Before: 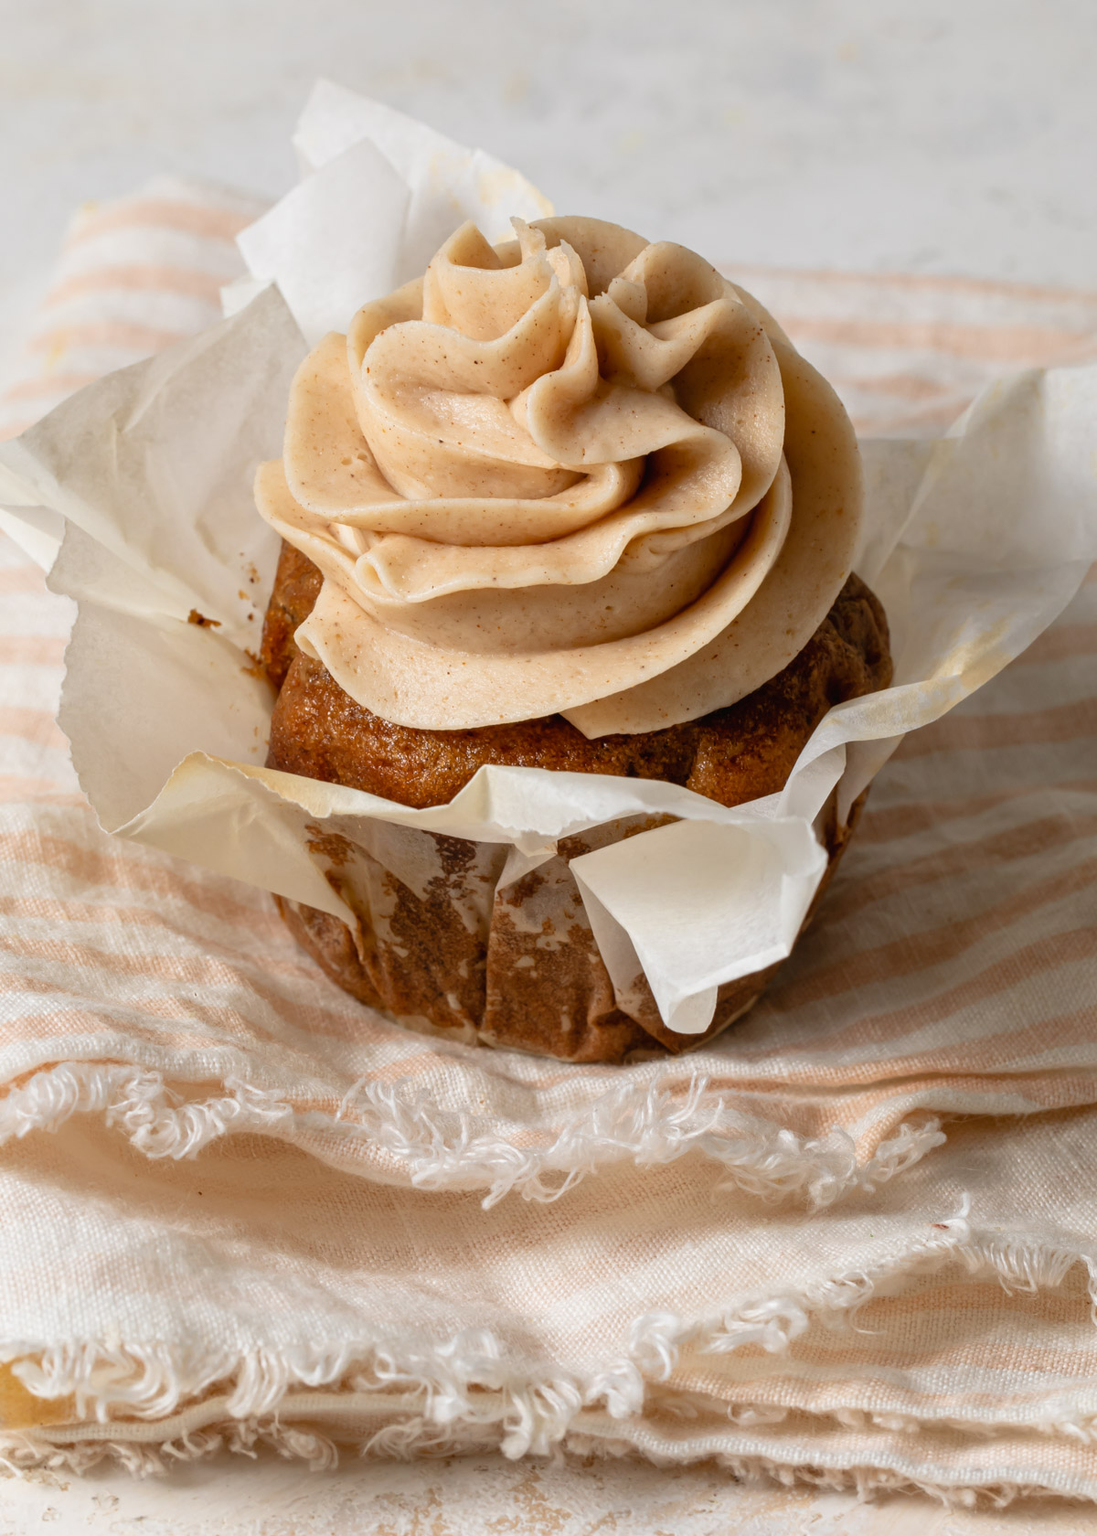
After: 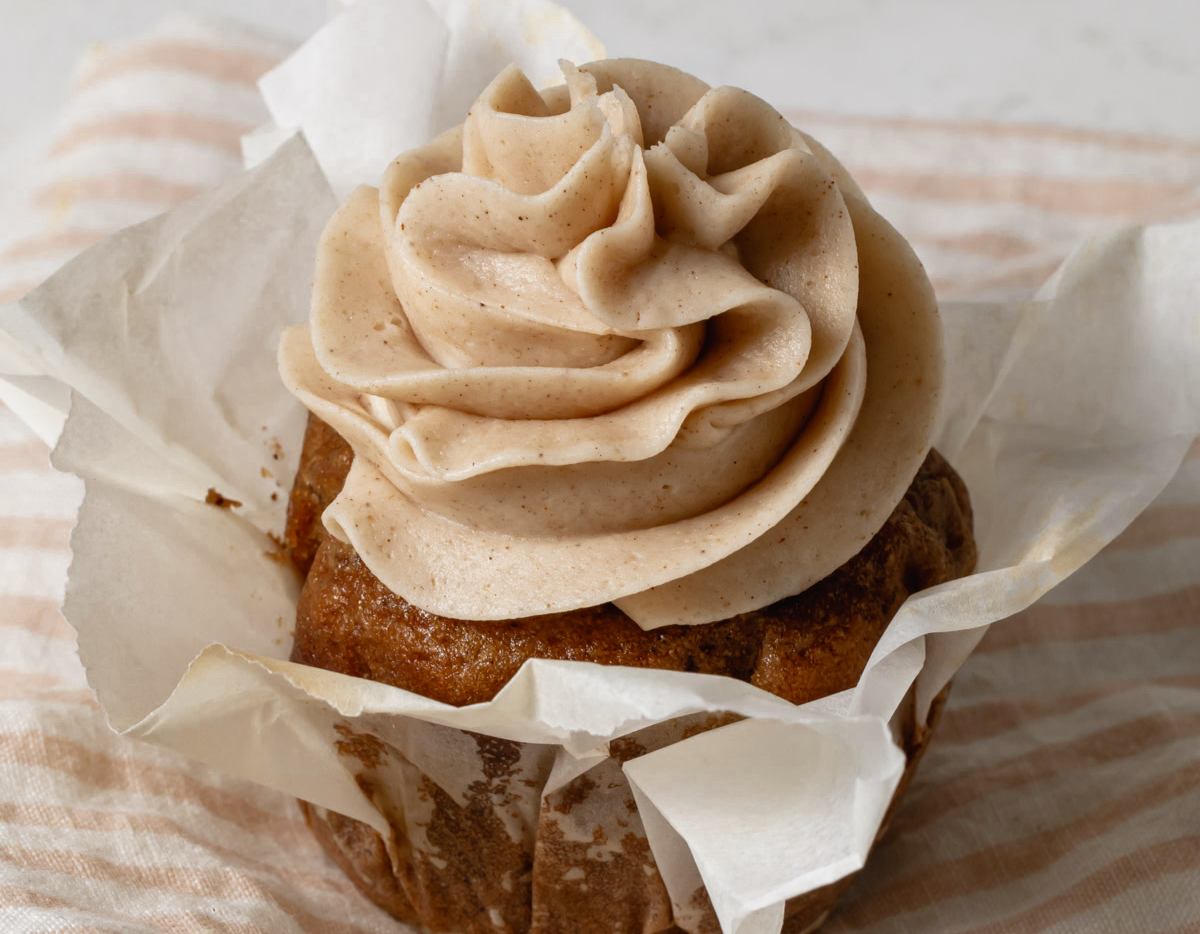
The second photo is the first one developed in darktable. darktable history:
crop and rotate: top 10.629%, bottom 33.762%
color zones: curves: ch0 [(0, 0.5) (0.125, 0.4) (0.25, 0.5) (0.375, 0.4) (0.5, 0.4) (0.625, 0.35) (0.75, 0.35) (0.875, 0.5)]; ch1 [(0, 0.35) (0.125, 0.45) (0.25, 0.35) (0.375, 0.35) (0.5, 0.35) (0.625, 0.35) (0.75, 0.45) (0.875, 0.35)]; ch2 [(0, 0.6) (0.125, 0.5) (0.25, 0.5) (0.375, 0.6) (0.5, 0.6) (0.625, 0.5) (0.75, 0.5) (0.875, 0.5)]
